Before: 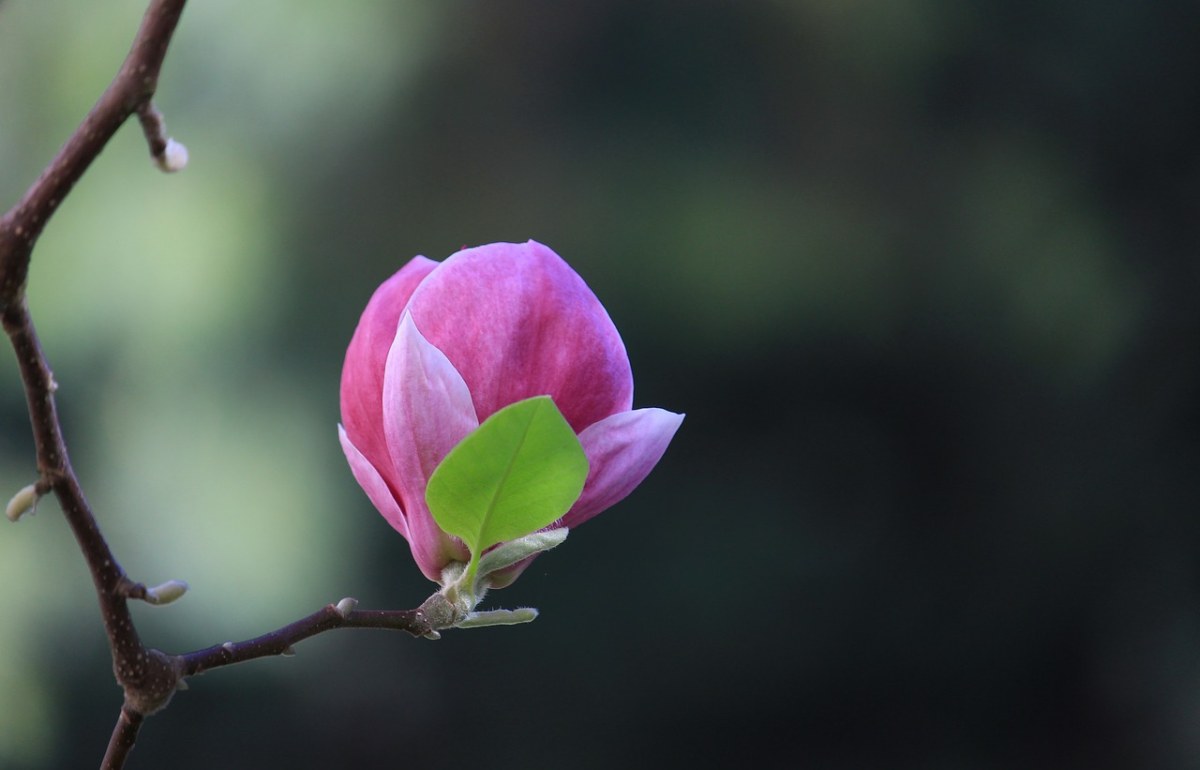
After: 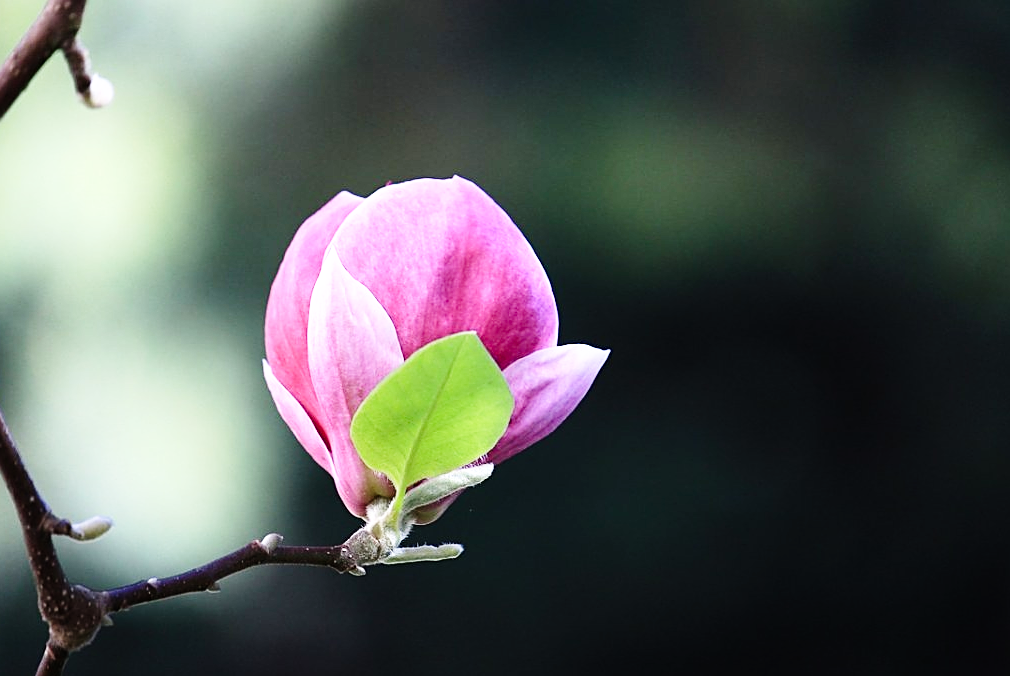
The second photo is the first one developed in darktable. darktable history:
sharpen: on, module defaults
tone equalizer: -8 EV -0.766 EV, -7 EV -0.719 EV, -6 EV -0.62 EV, -5 EV -0.41 EV, -3 EV 0.388 EV, -2 EV 0.6 EV, -1 EV 0.692 EV, +0 EV 0.742 EV, edges refinement/feathering 500, mask exposure compensation -1.57 EV, preserve details no
base curve: curves: ch0 [(0, 0) (0.008, 0.007) (0.022, 0.029) (0.048, 0.089) (0.092, 0.197) (0.191, 0.399) (0.275, 0.534) (0.357, 0.65) (0.477, 0.78) (0.542, 0.833) (0.799, 0.973) (1, 1)], preserve colors none
crop: left 6.26%, top 8.348%, right 9.524%, bottom 3.834%
